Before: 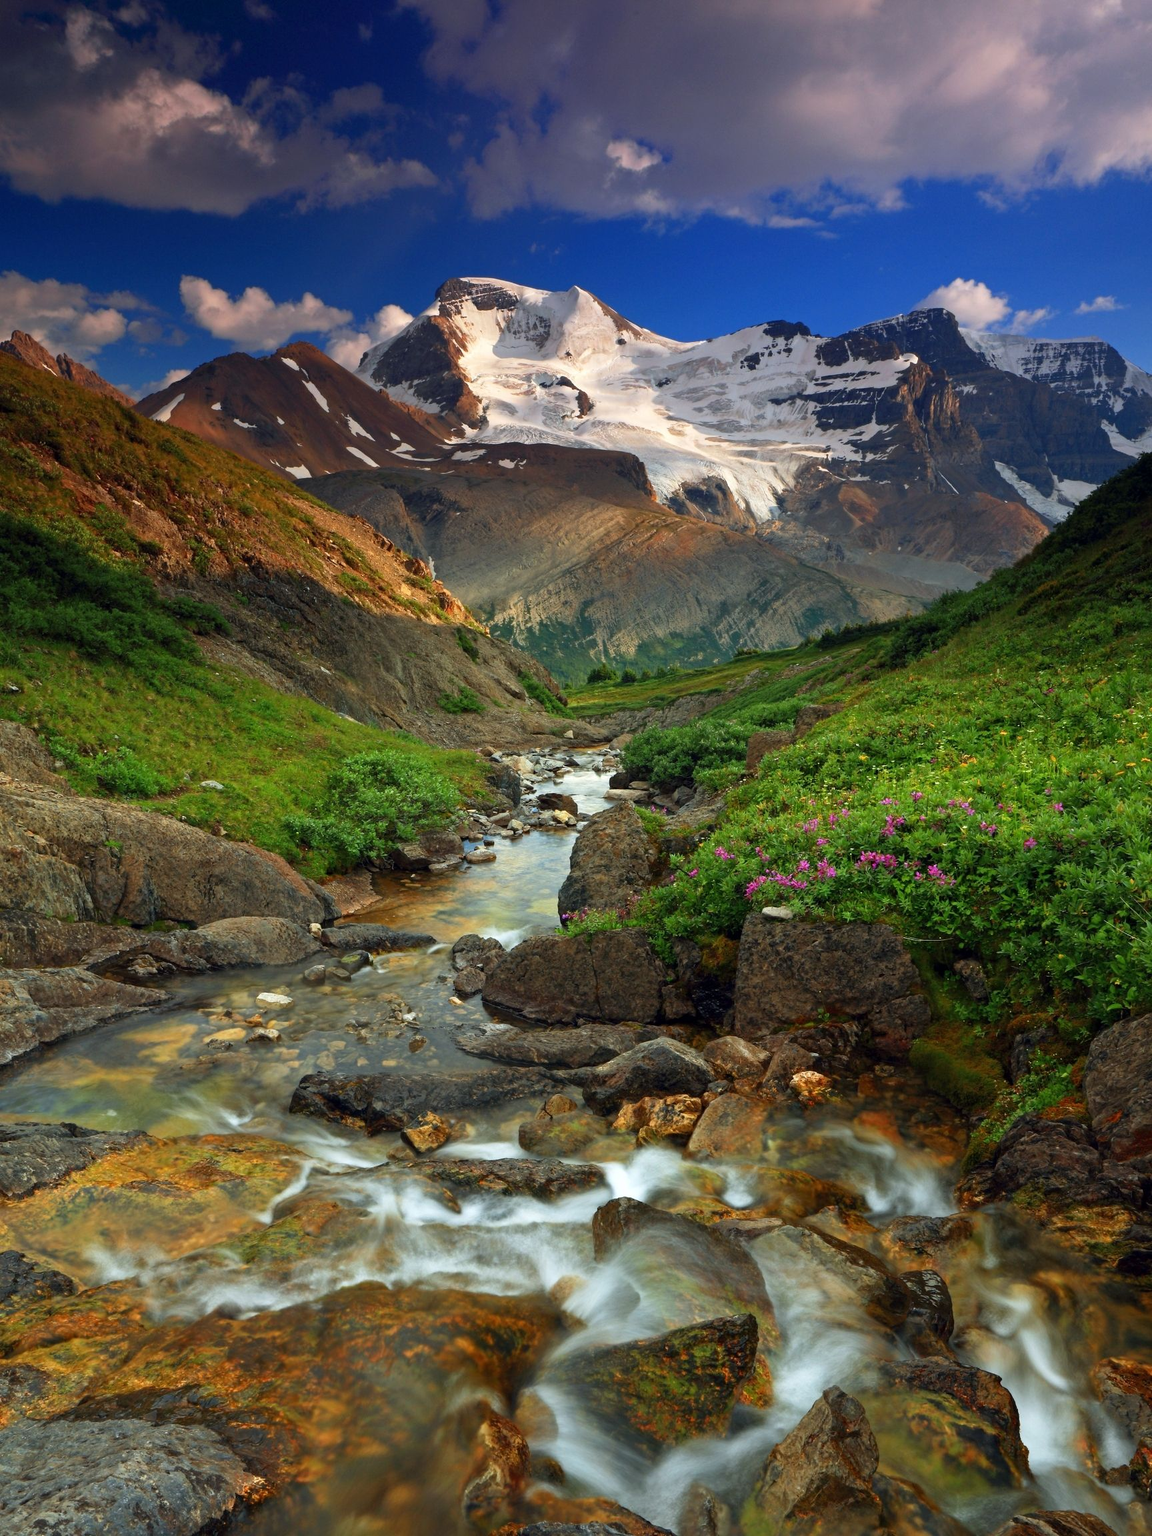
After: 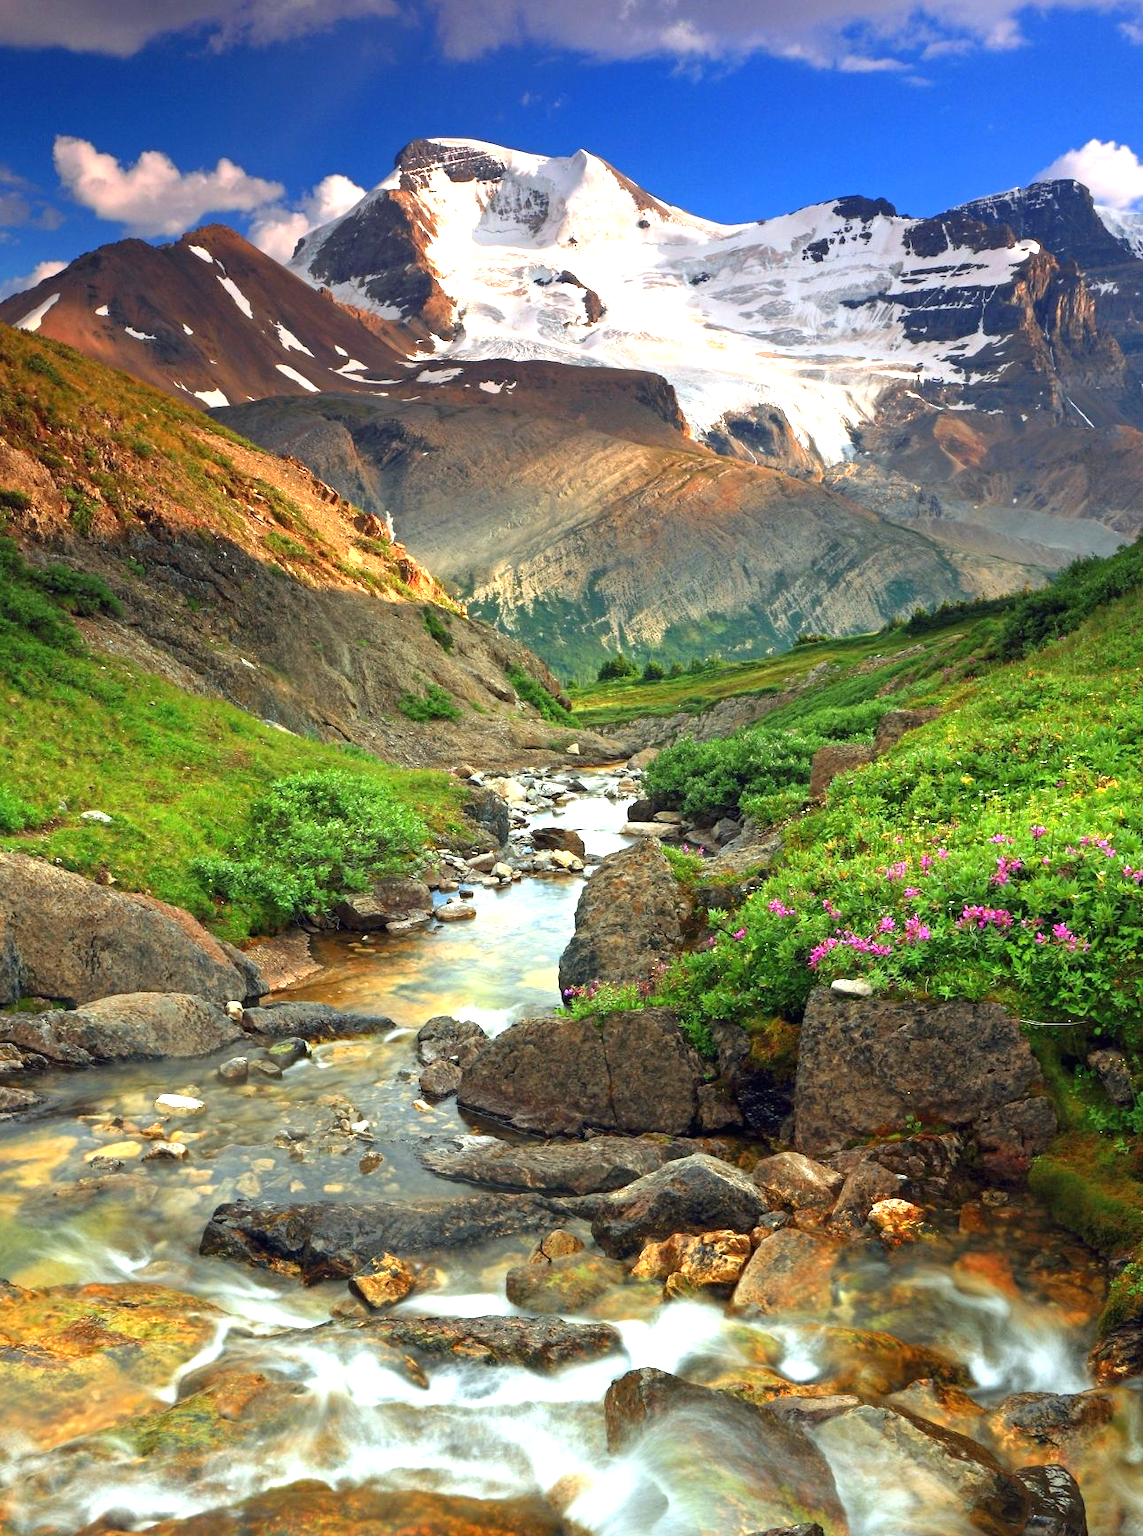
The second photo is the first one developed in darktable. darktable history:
exposure: black level correction 0, exposure 1.101 EV, compensate highlight preservation false
crop and rotate: left 12.156%, top 11.329%, right 13.553%, bottom 13.838%
